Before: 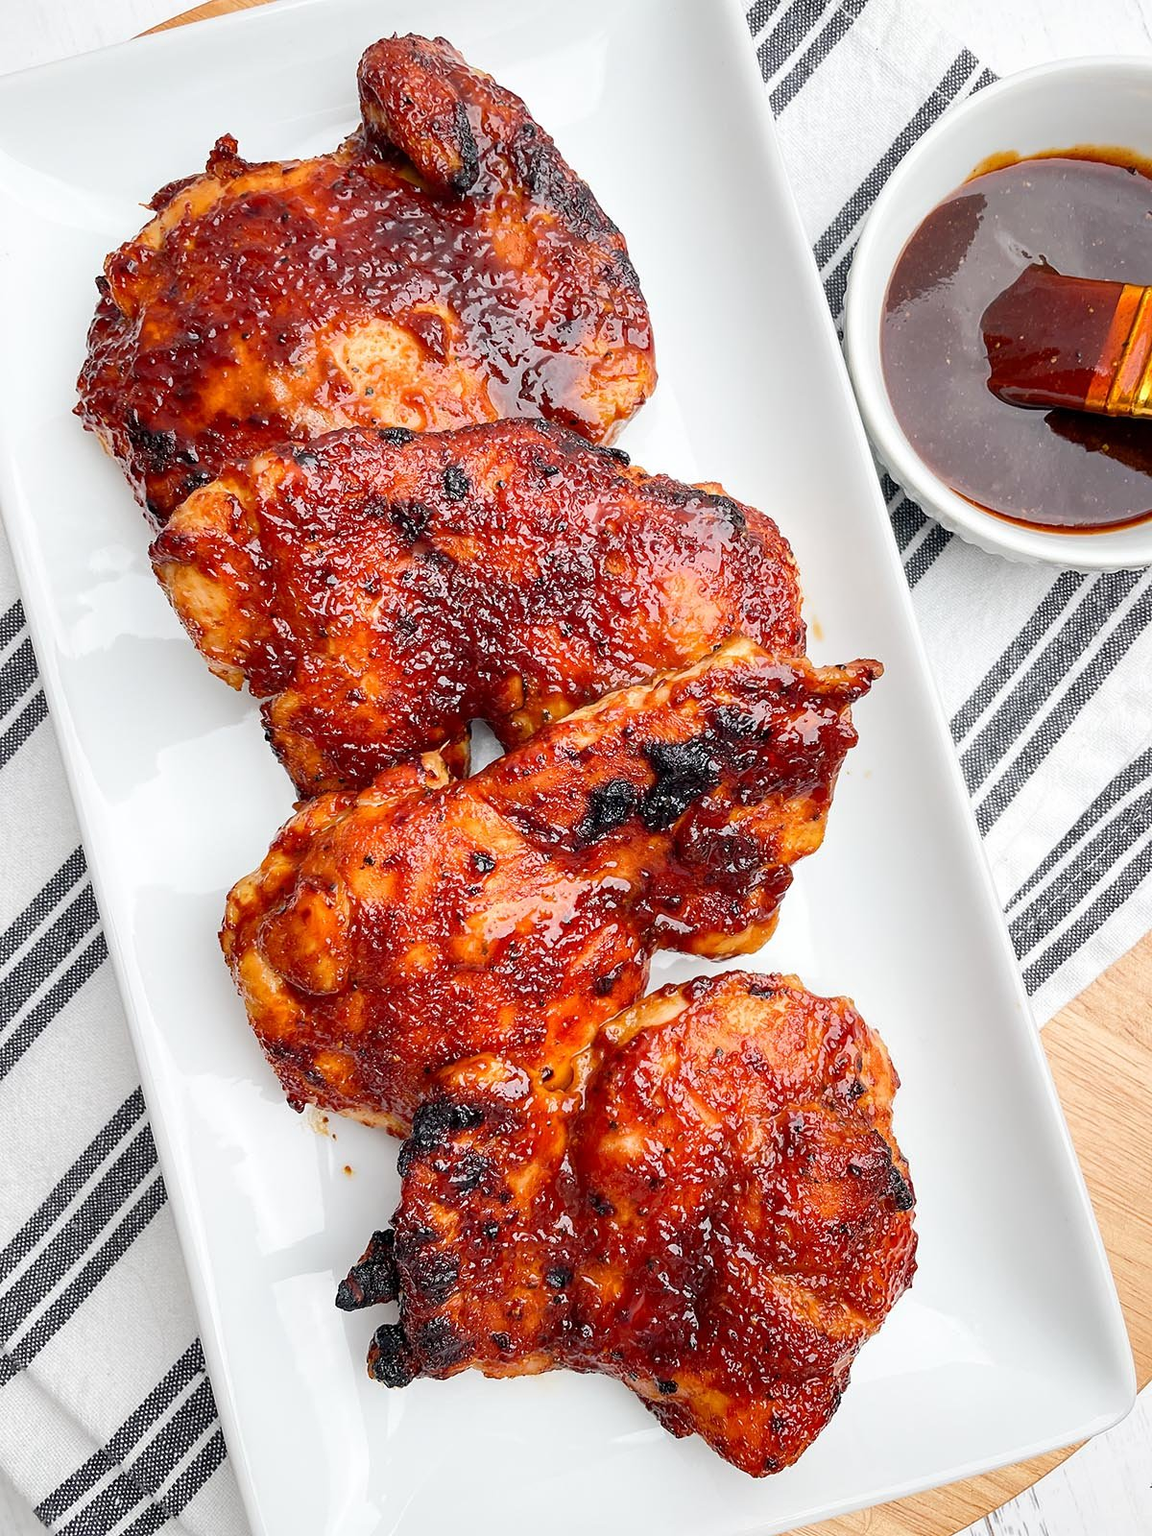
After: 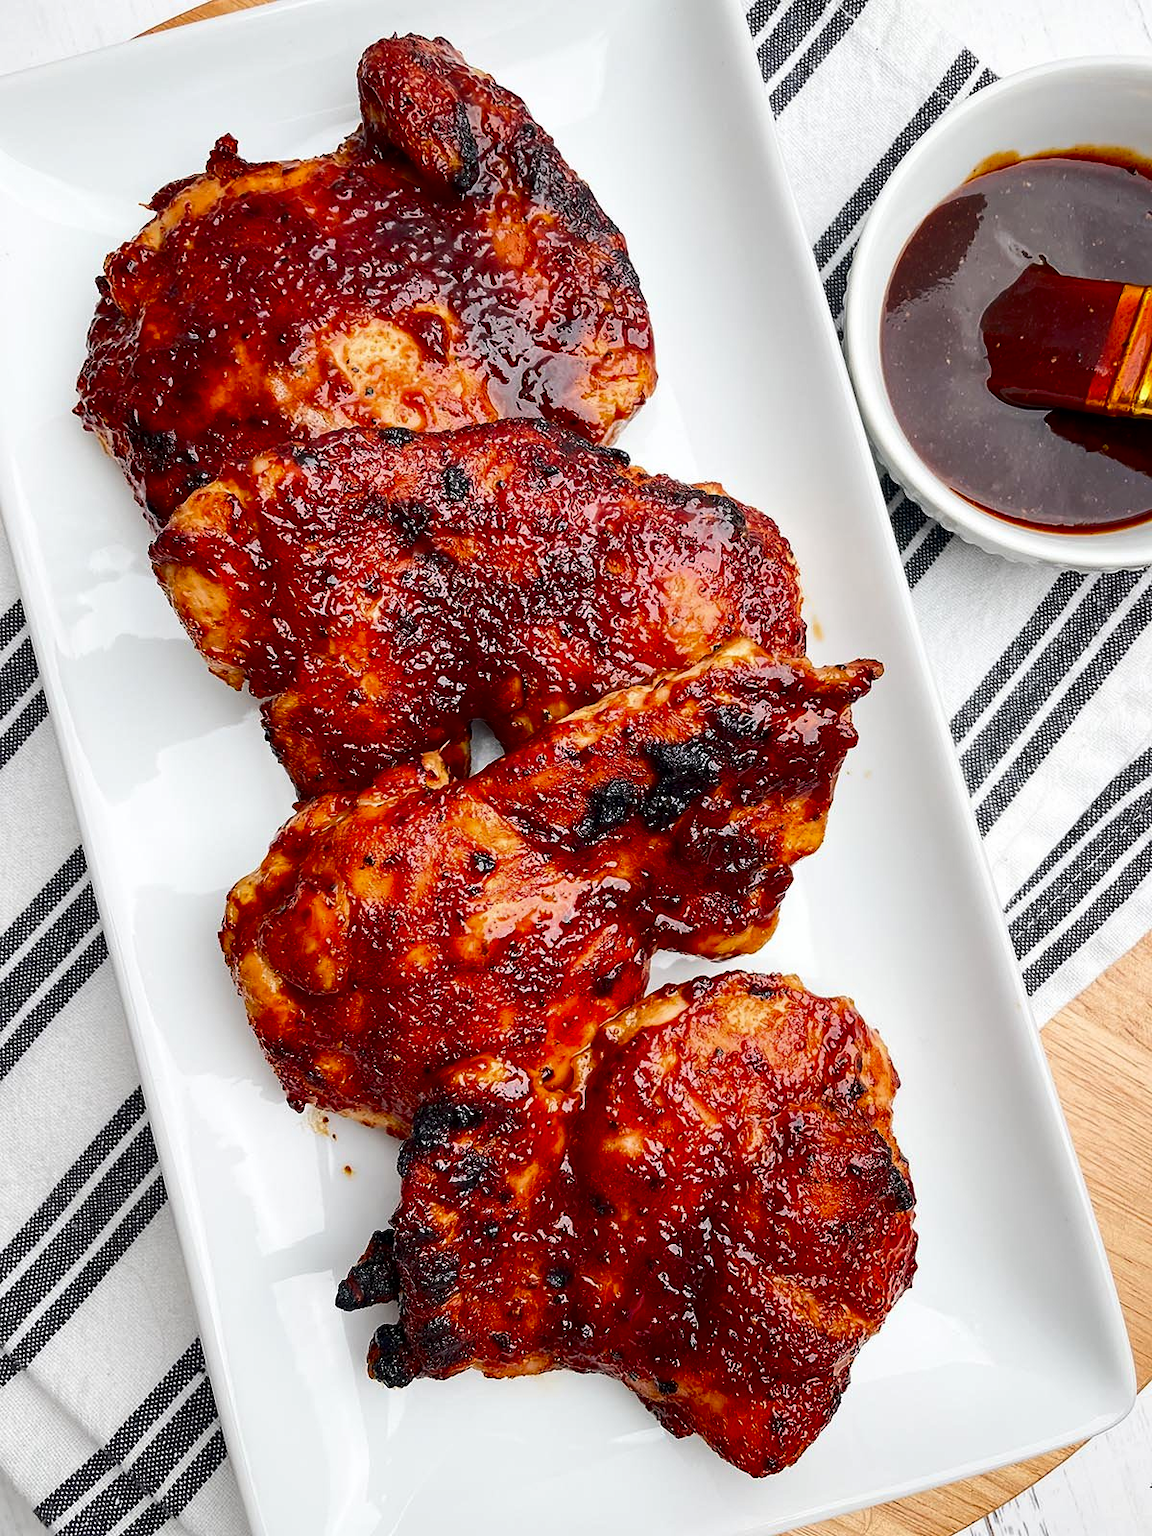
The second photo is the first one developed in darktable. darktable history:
contrast brightness saturation: contrast 0.126, brightness -0.235, saturation 0.141
